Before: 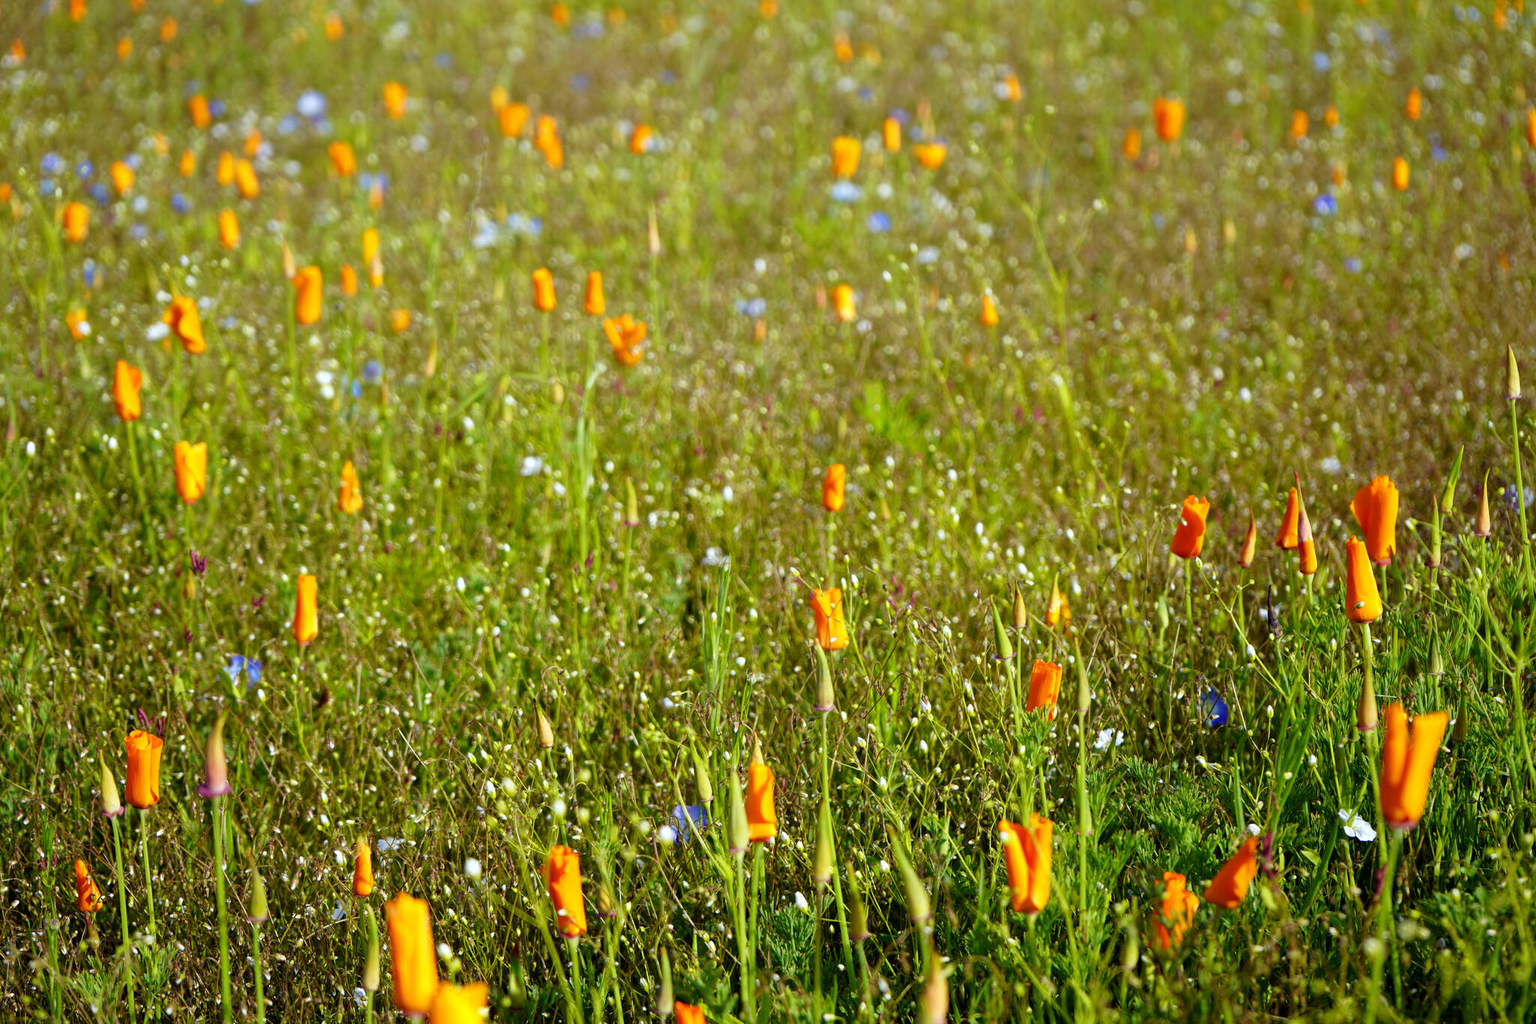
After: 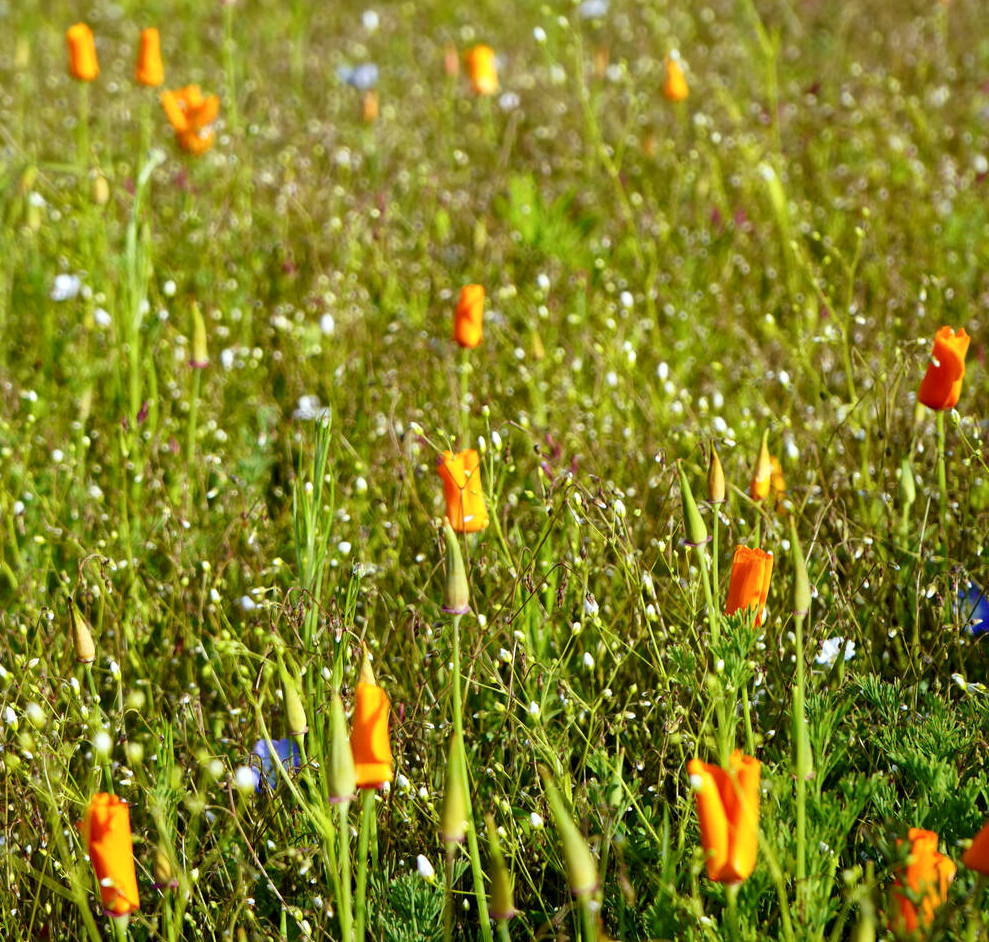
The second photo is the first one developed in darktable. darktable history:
crop: left 31.416%, top 24.473%, right 20.255%, bottom 6.489%
local contrast: mode bilateral grid, contrast 19, coarseness 51, detail 132%, midtone range 0.2
